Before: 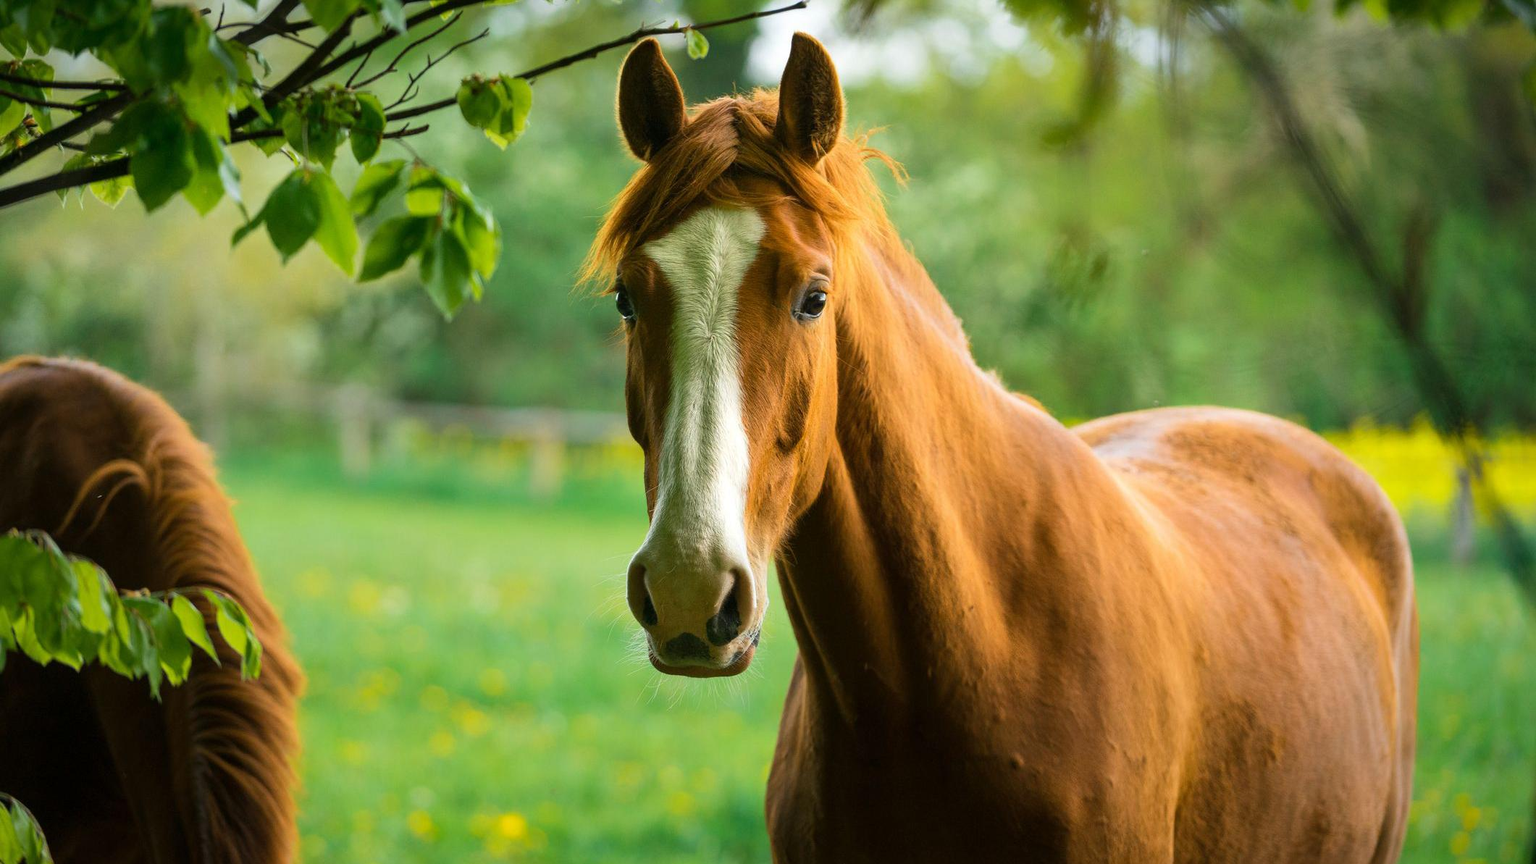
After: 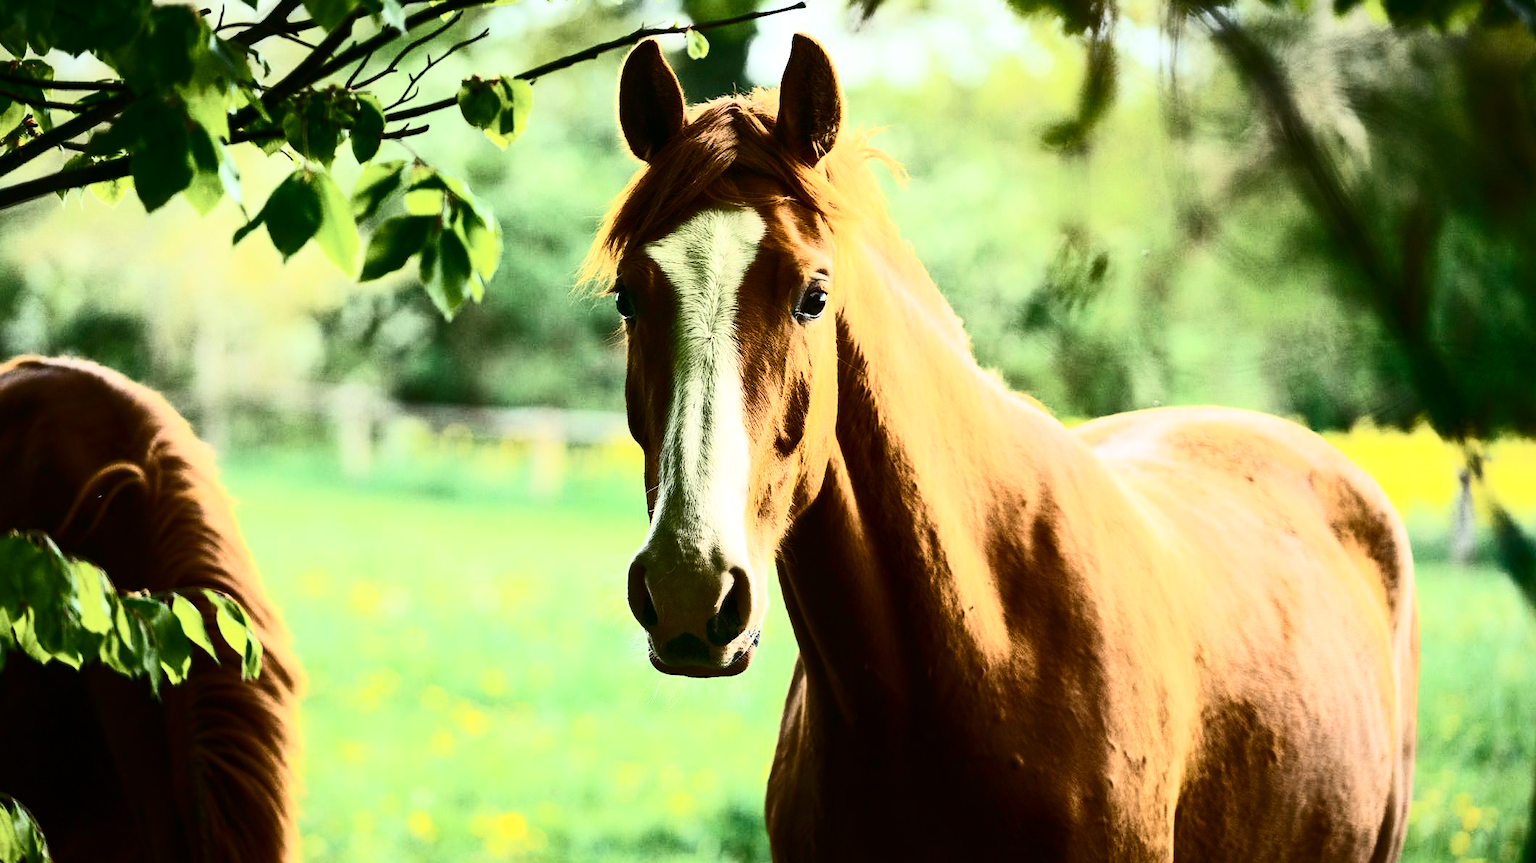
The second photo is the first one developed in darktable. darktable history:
contrast brightness saturation: contrast 0.911, brightness 0.192
